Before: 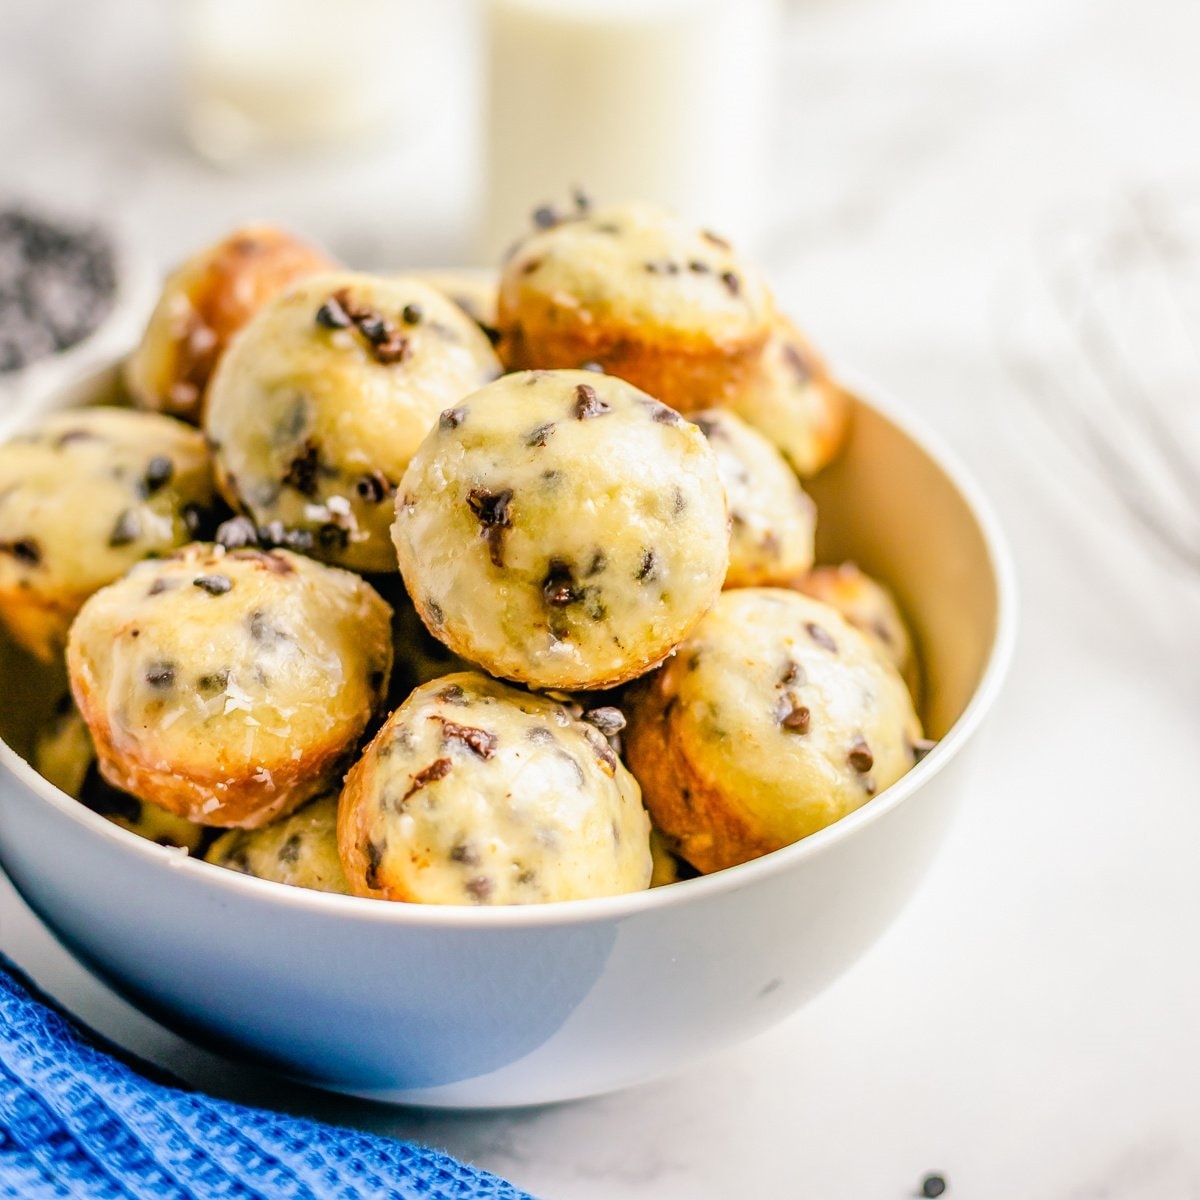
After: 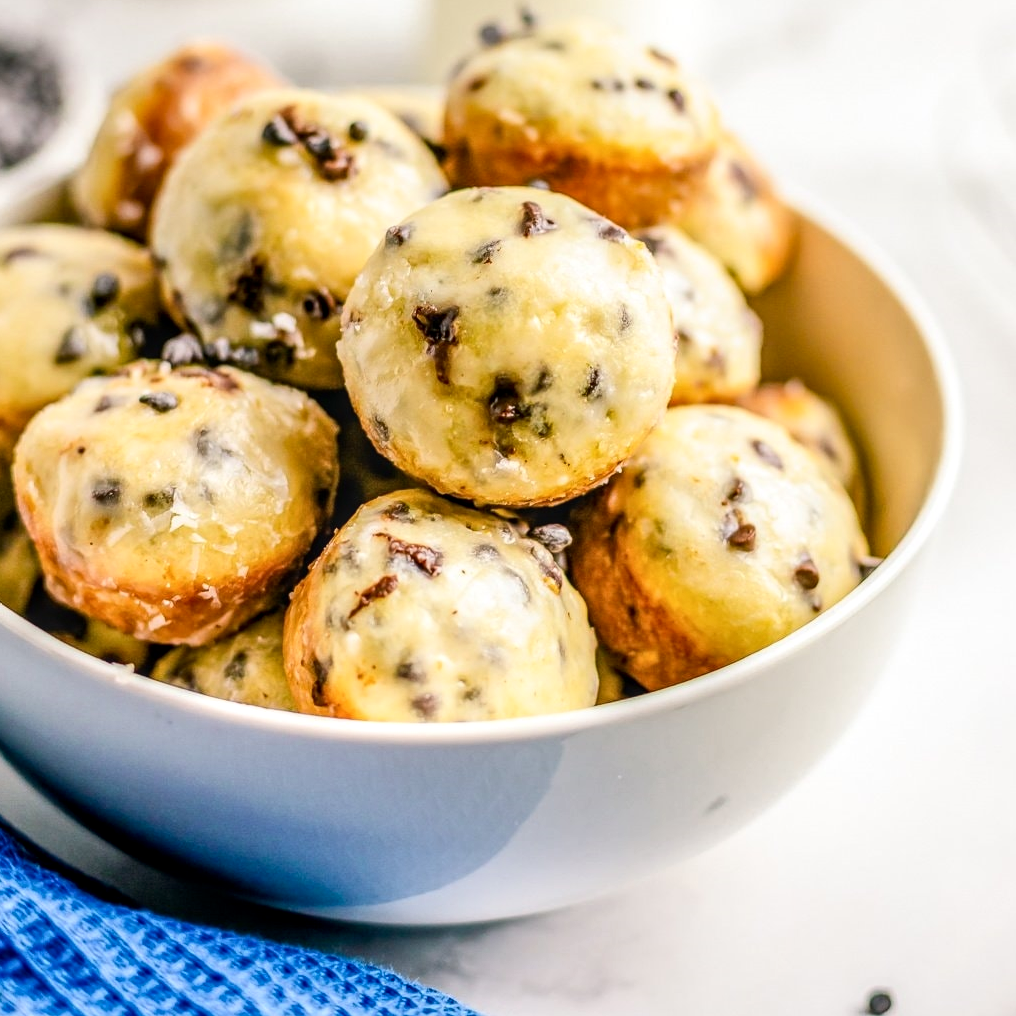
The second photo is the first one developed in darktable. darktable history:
local contrast: on, module defaults
crop and rotate: left 4.574%, top 15.287%, right 10.688%
contrast brightness saturation: contrast 0.141
